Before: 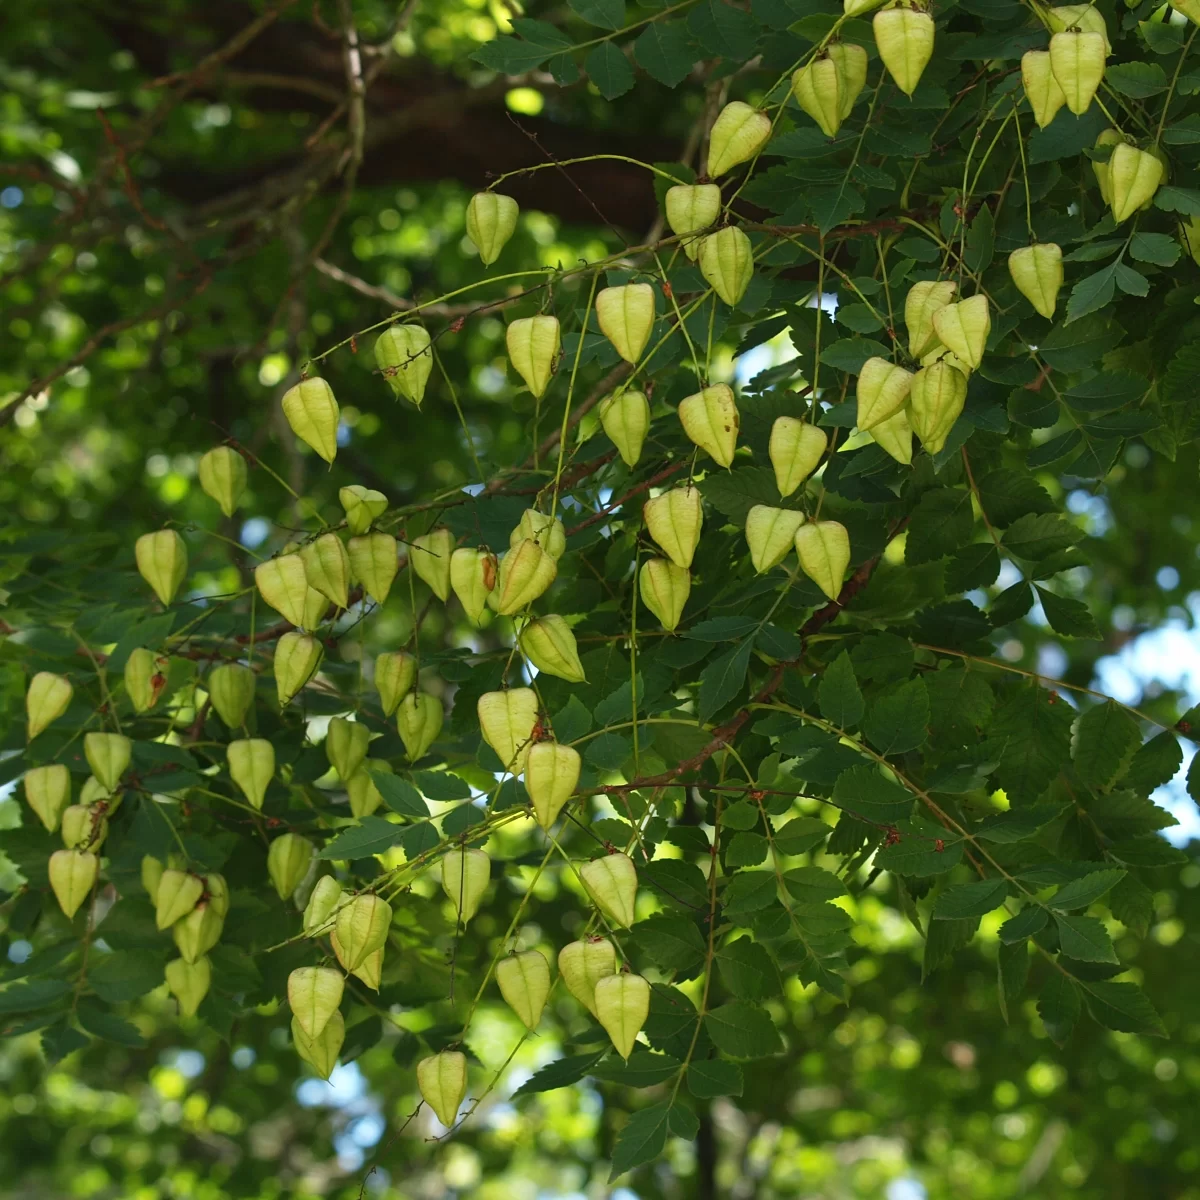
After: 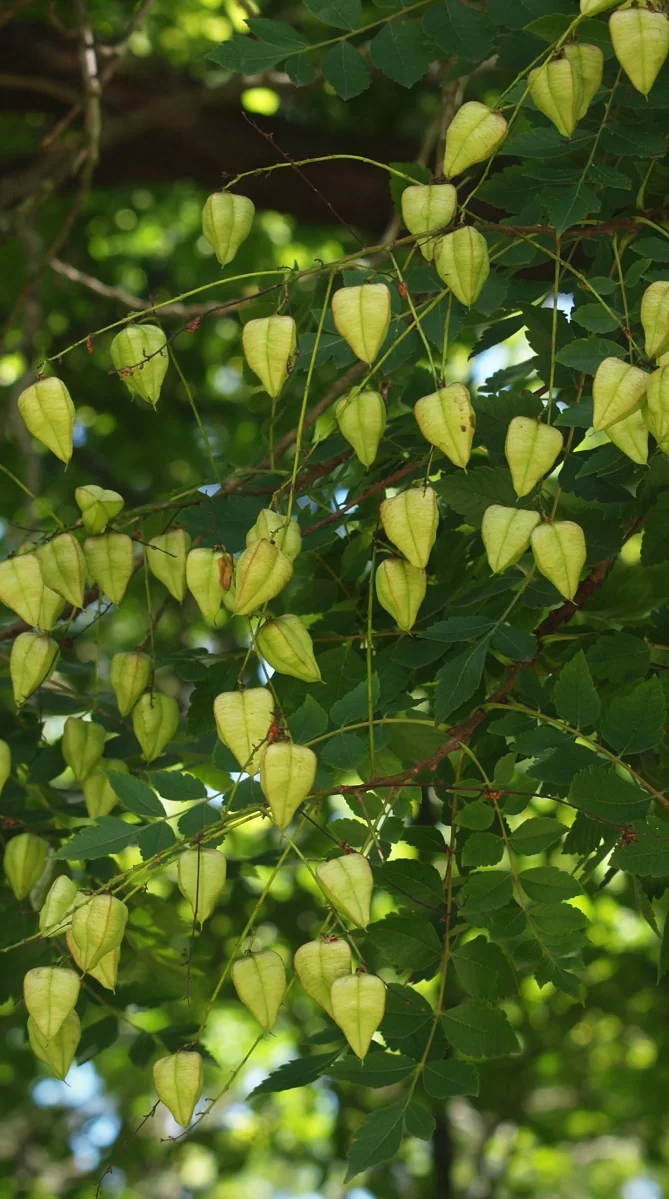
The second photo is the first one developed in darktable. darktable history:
haze removal: strength -0.038, compatibility mode true, adaptive false
vignetting: fall-off start 96.22%, fall-off radius 100.49%, brightness -0.637, saturation -0.008, width/height ratio 0.609
crop: left 22.08%, right 22.104%, bottom 0.01%
